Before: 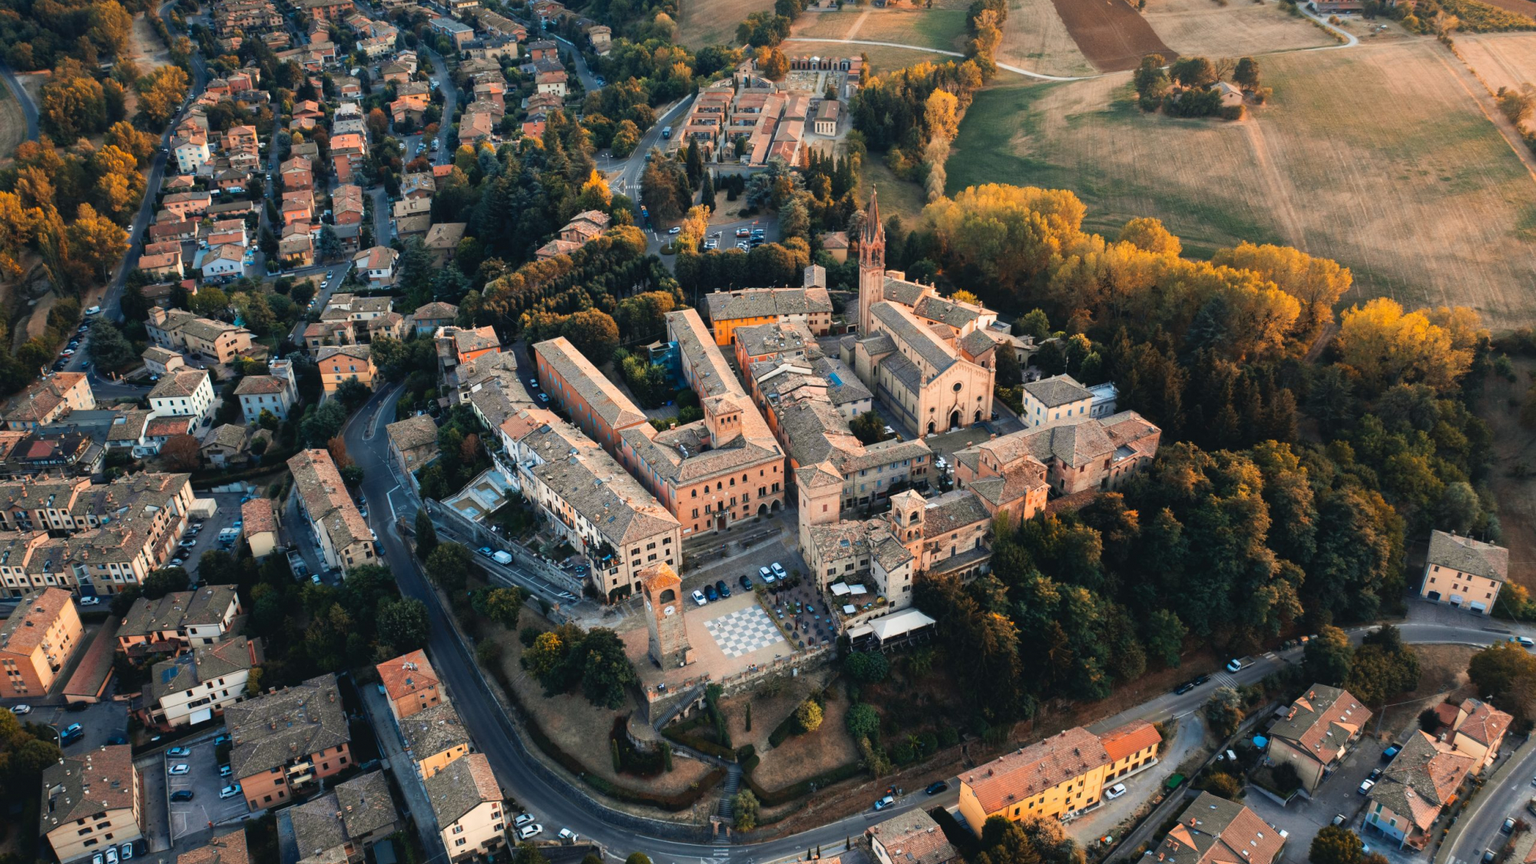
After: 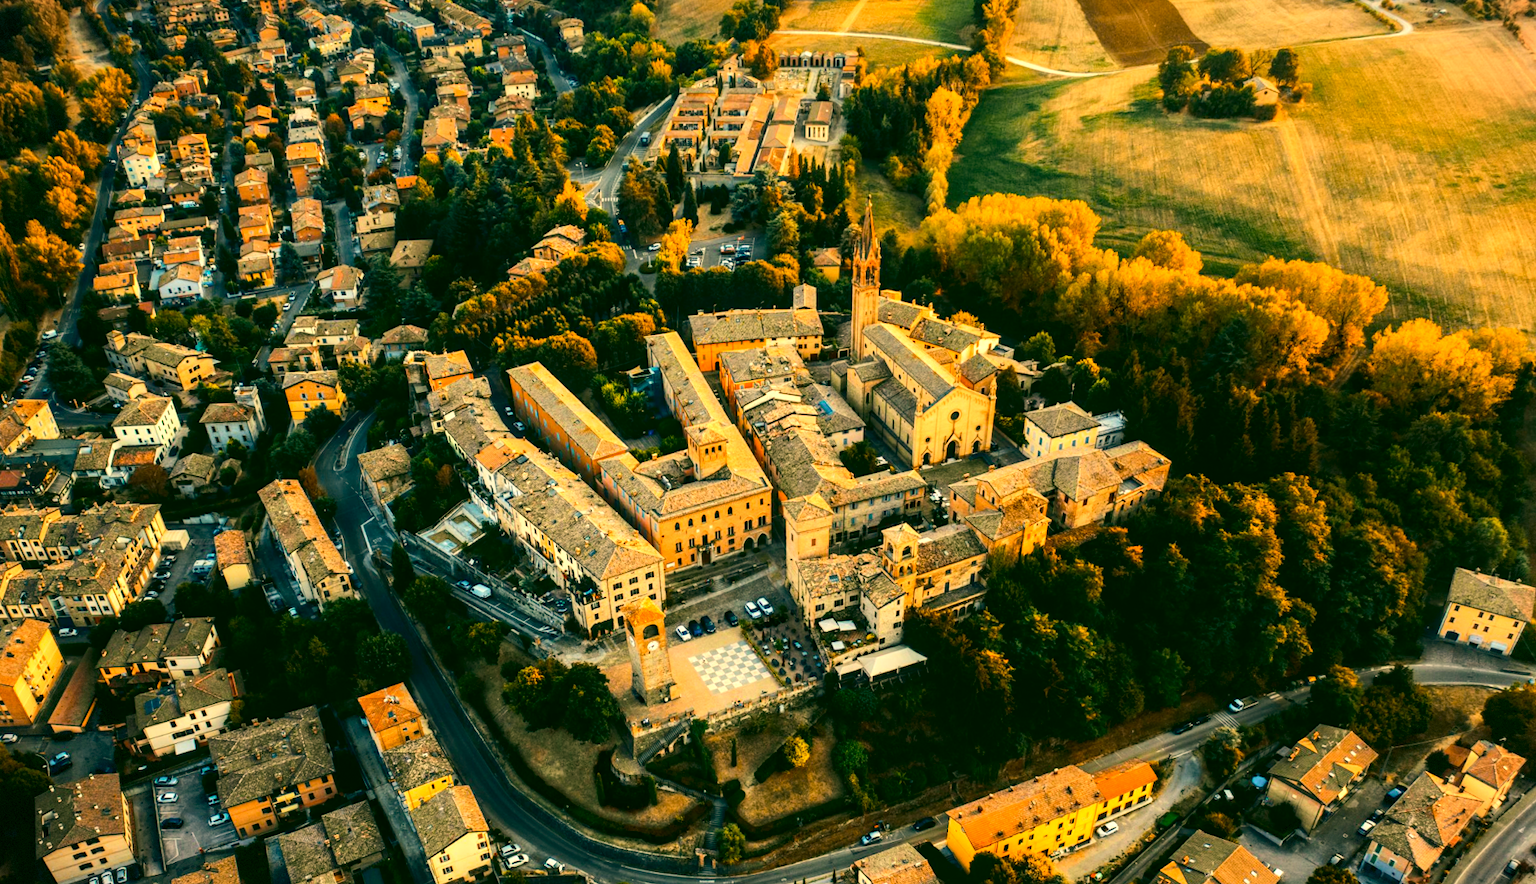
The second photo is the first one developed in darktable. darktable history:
local contrast: on, module defaults
exposure: exposure 0.493 EV, compensate highlight preservation false
rotate and perspective: rotation 0.074°, lens shift (vertical) 0.096, lens shift (horizontal) -0.041, crop left 0.043, crop right 0.952, crop top 0.024, crop bottom 0.979
rgb levels: mode RGB, independent channels, levels [[0, 0.5, 1], [0, 0.521, 1], [0, 0.536, 1]]
vignetting: fall-off start 100%, brightness -0.406, saturation -0.3, width/height ratio 1.324, dithering 8-bit output, unbound false
color correction: highlights a* 5.62, highlights b* 33.57, shadows a* -25.86, shadows b* 4.02
tone curve: curves: ch0 [(0, 0) (0.126, 0.061) (0.338, 0.285) (0.494, 0.518) (0.703, 0.762) (1, 1)]; ch1 [(0, 0) (0.389, 0.313) (0.457, 0.442) (0.5, 0.501) (0.55, 0.578) (1, 1)]; ch2 [(0, 0) (0.44, 0.424) (0.501, 0.499) (0.557, 0.564) (0.613, 0.67) (0.707, 0.746) (1, 1)], color space Lab, independent channels, preserve colors none
